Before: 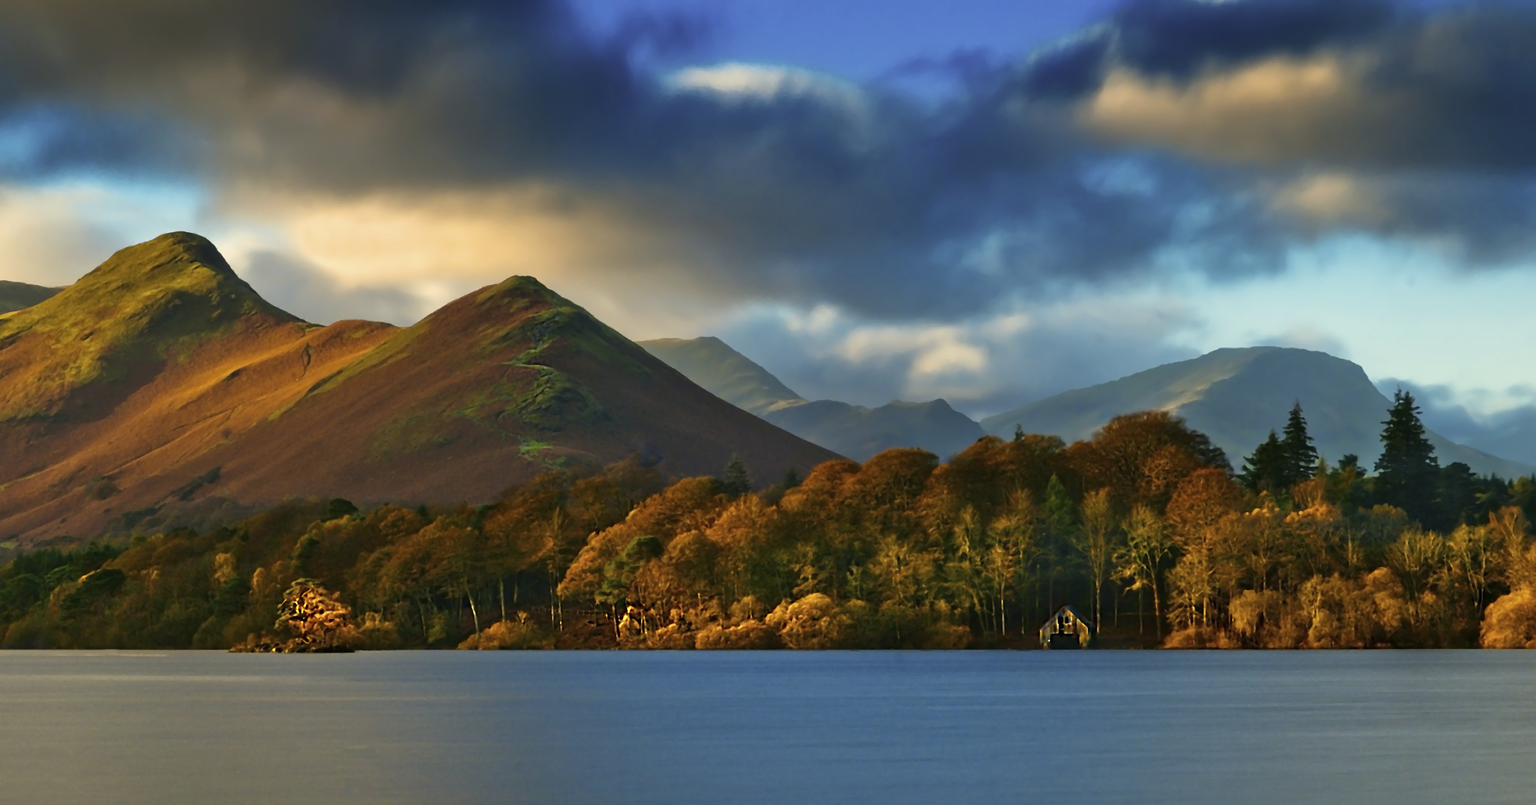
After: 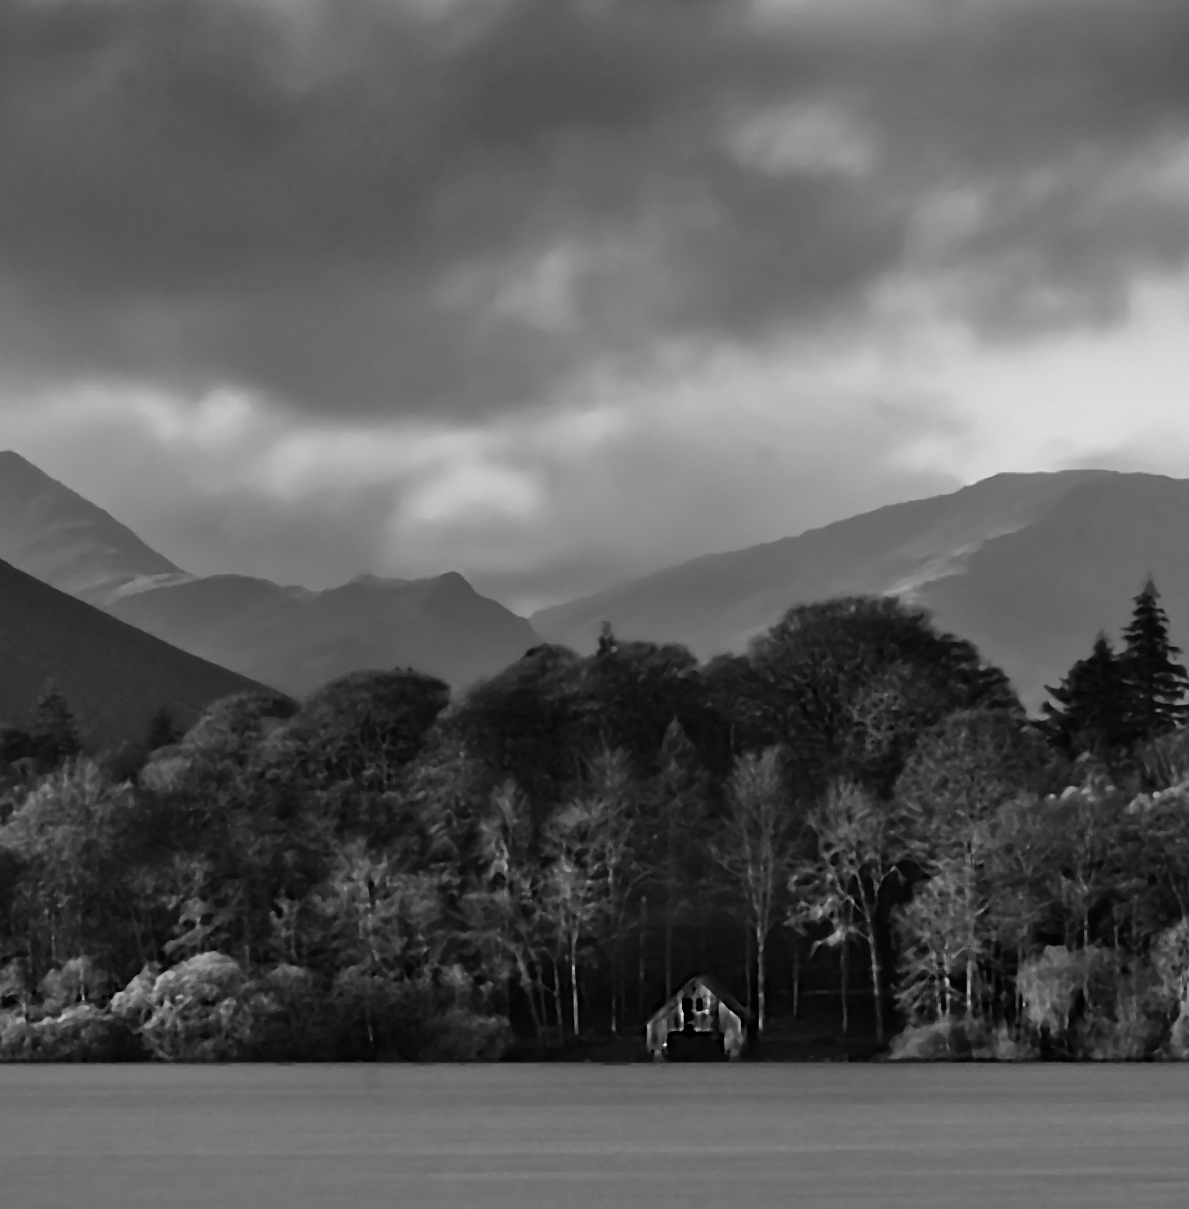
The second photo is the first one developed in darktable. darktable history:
crop: left 46.139%, top 13.214%, right 14.219%, bottom 9.912%
color calibration: output gray [0.18, 0.41, 0.41, 0], gray › normalize channels true, illuminant same as pipeline (D50), adaptation none (bypass), x 0.332, y 0.333, temperature 5014.34 K, gamut compression 0.025
